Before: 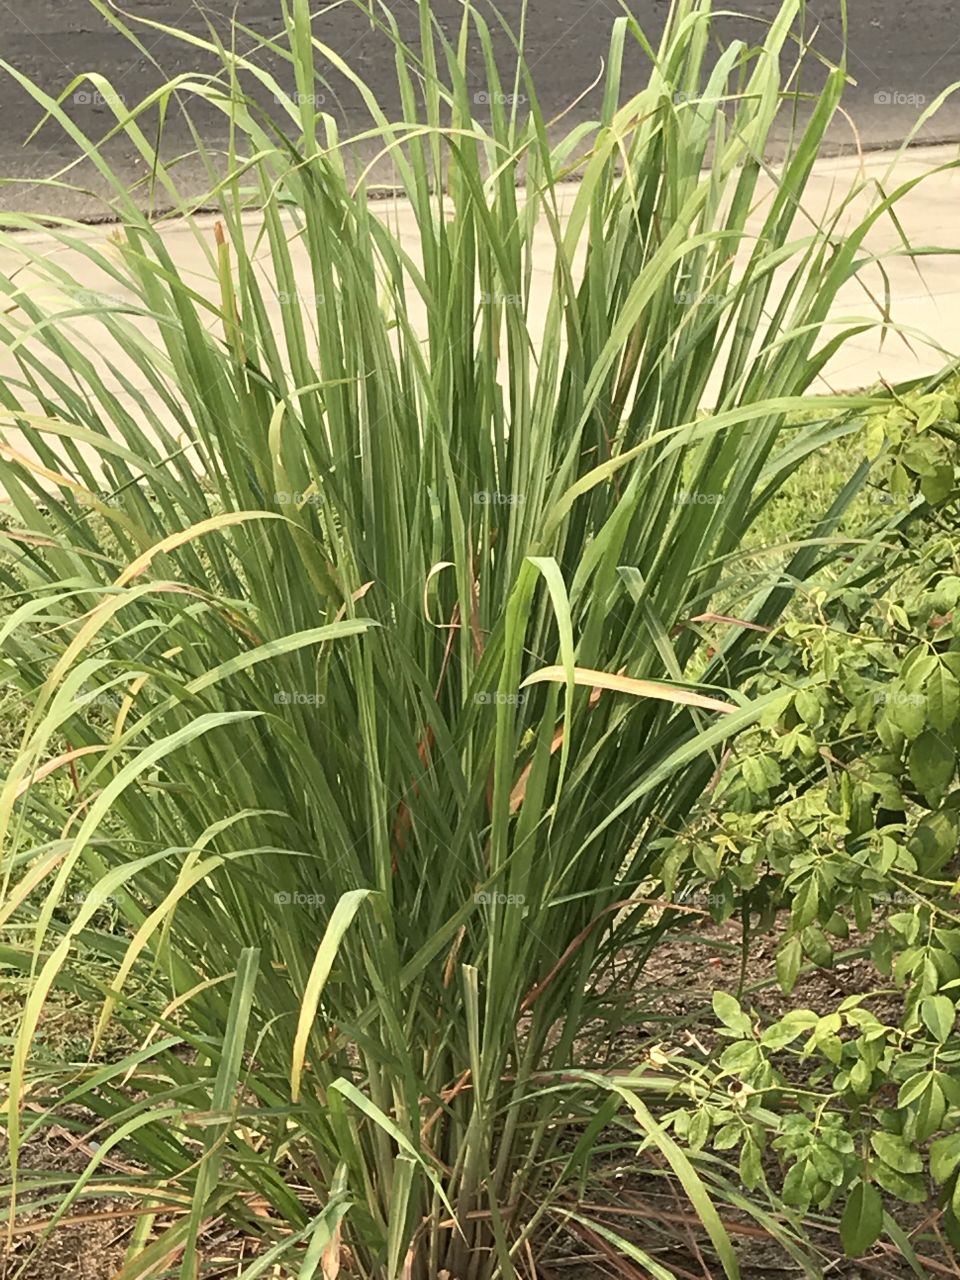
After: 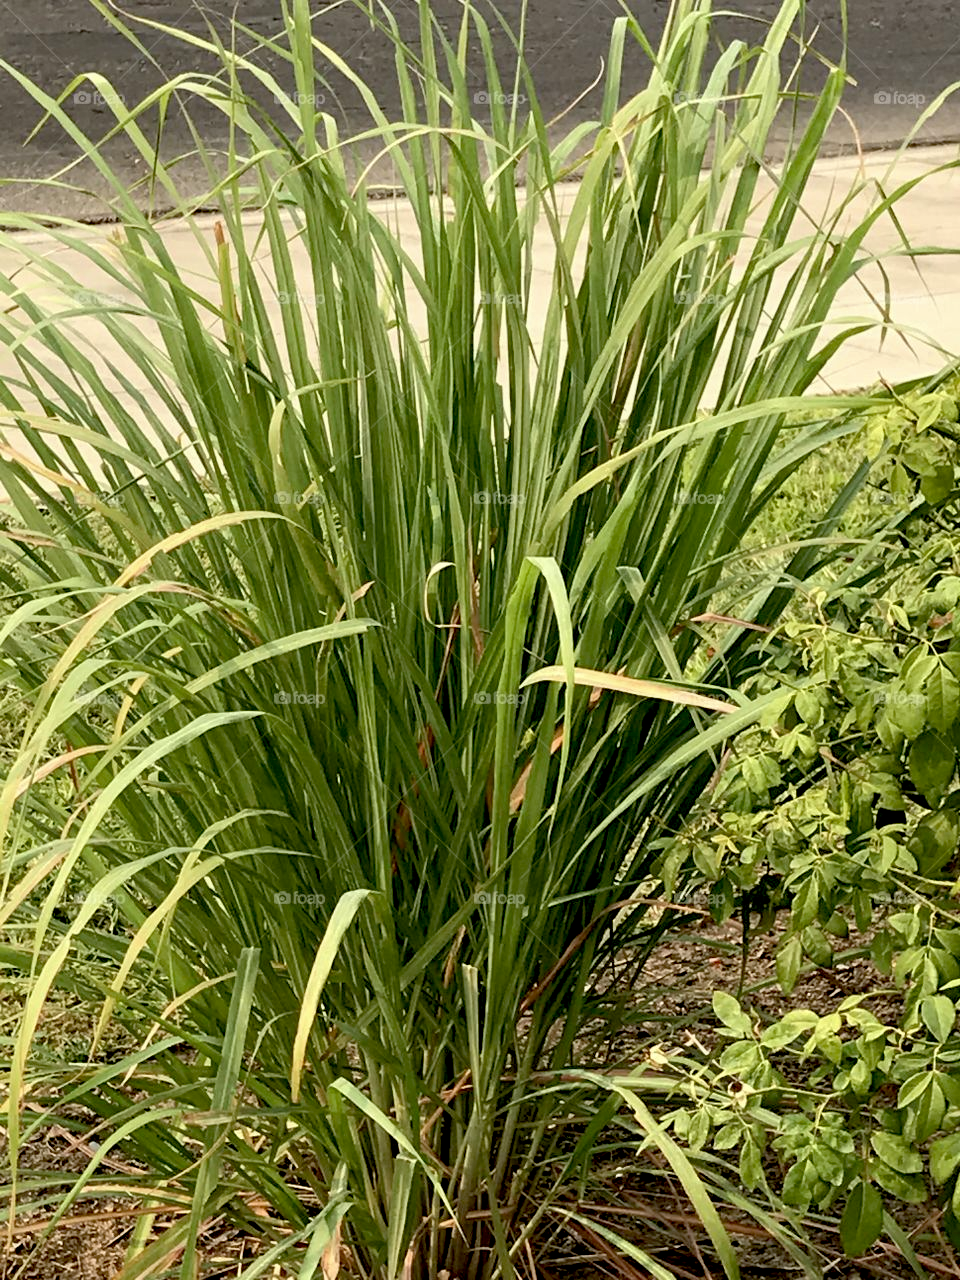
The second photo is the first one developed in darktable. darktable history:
local contrast: highlights 103%, shadows 100%, detail 120%, midtone range 0.2
exposure: black level correction 0.03, exposure -0.078 EV, compensate exposure bias true, compensate highlight preservation false
